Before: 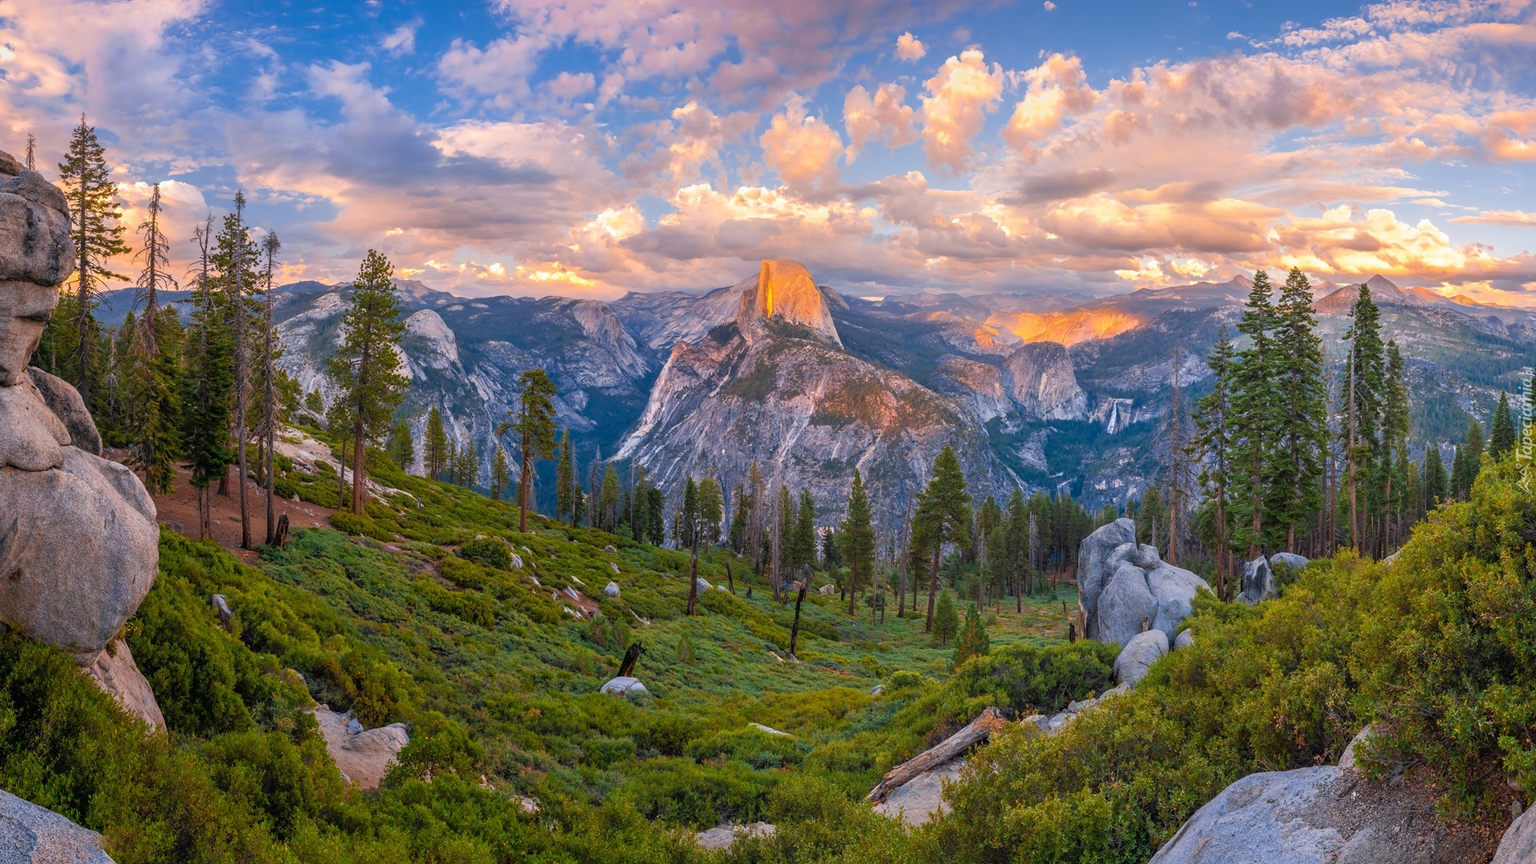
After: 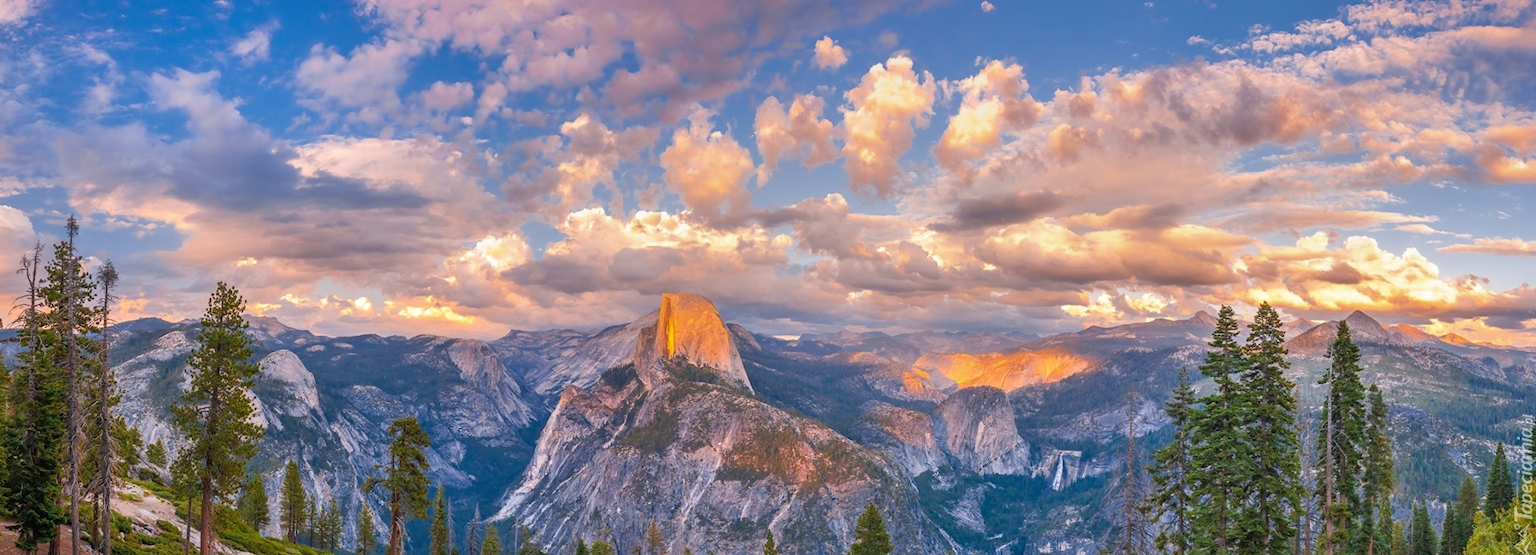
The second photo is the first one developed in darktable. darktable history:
crop and rotate: left 11.488%, bottom 42.982%
shadows and highlights: shadows 60.56, highlights -60.18, highlights color adjustment 56.78%, soften with gaussian
